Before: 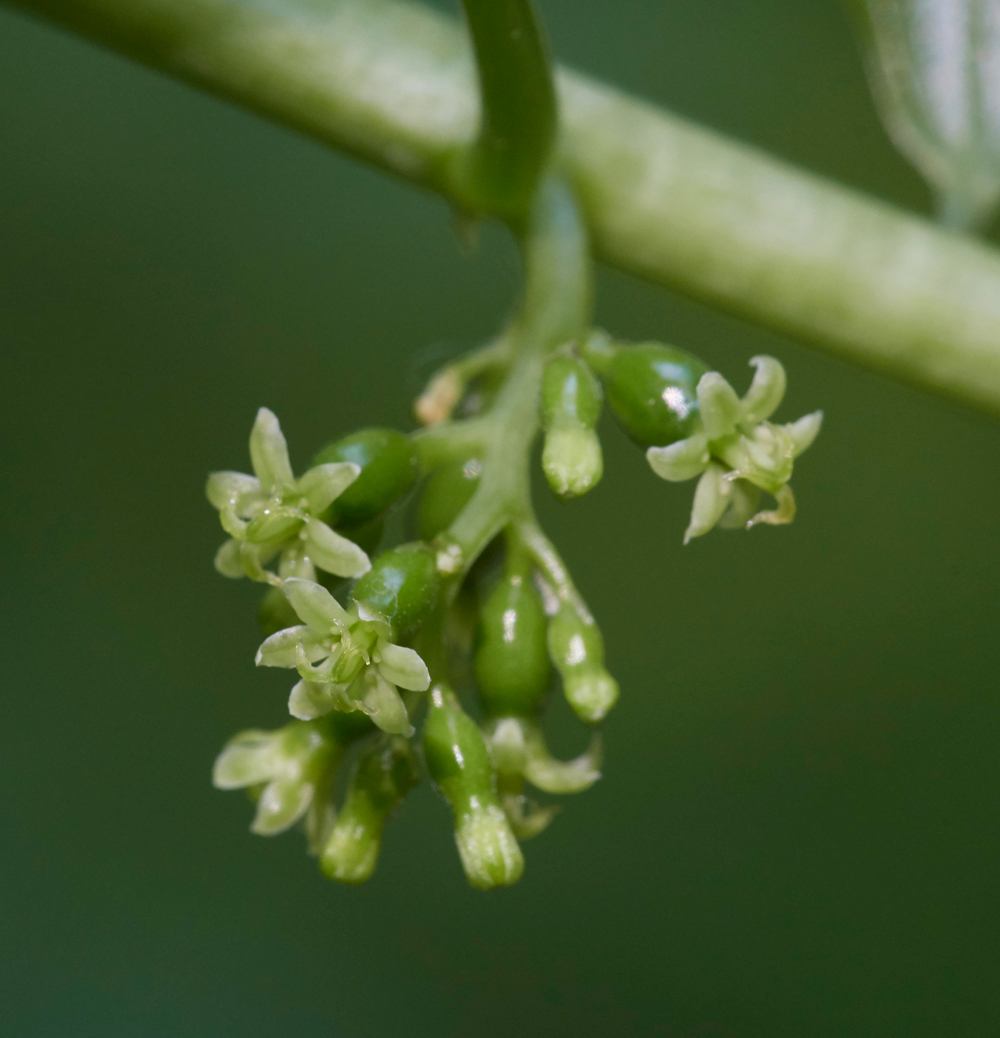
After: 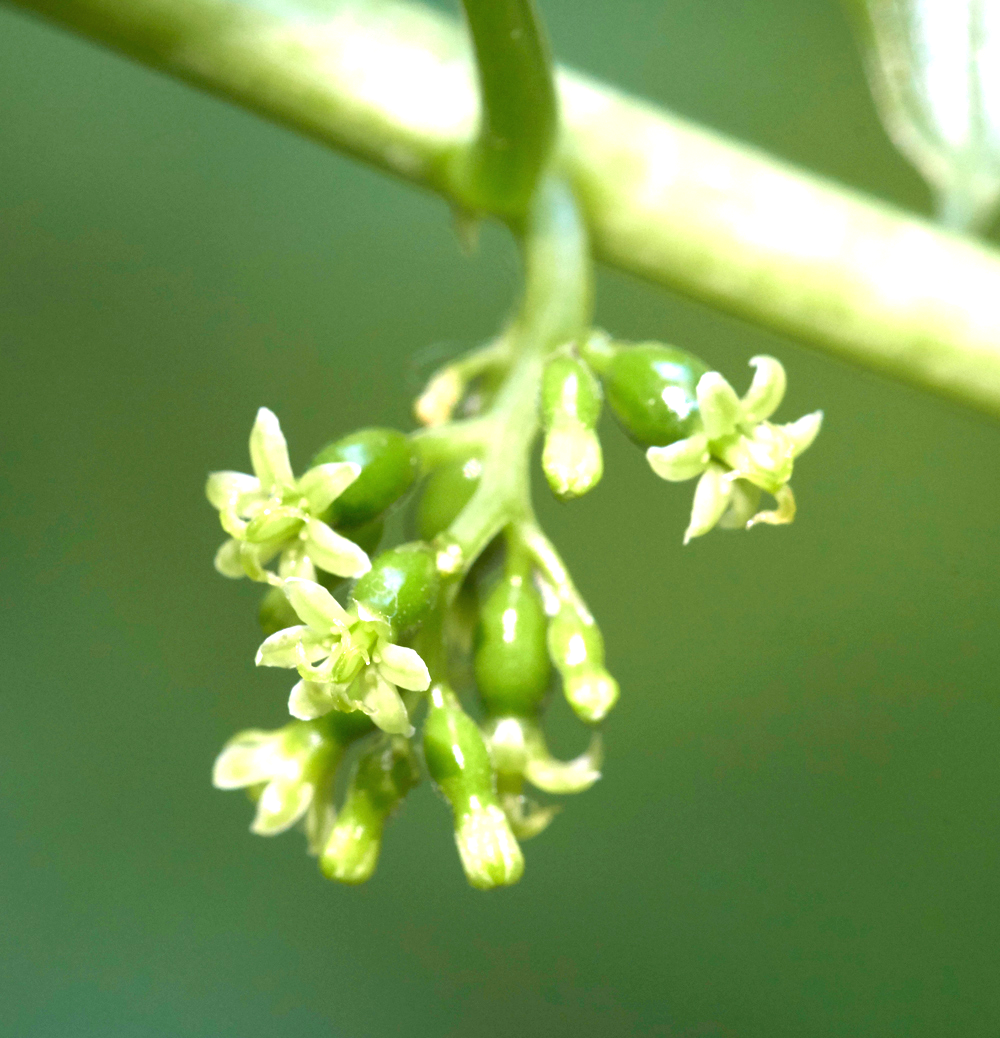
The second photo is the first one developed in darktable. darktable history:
exposure: black level correction 0, exposure 1.7 EV, compensate exposure bias true, compensate highlight preservation false
